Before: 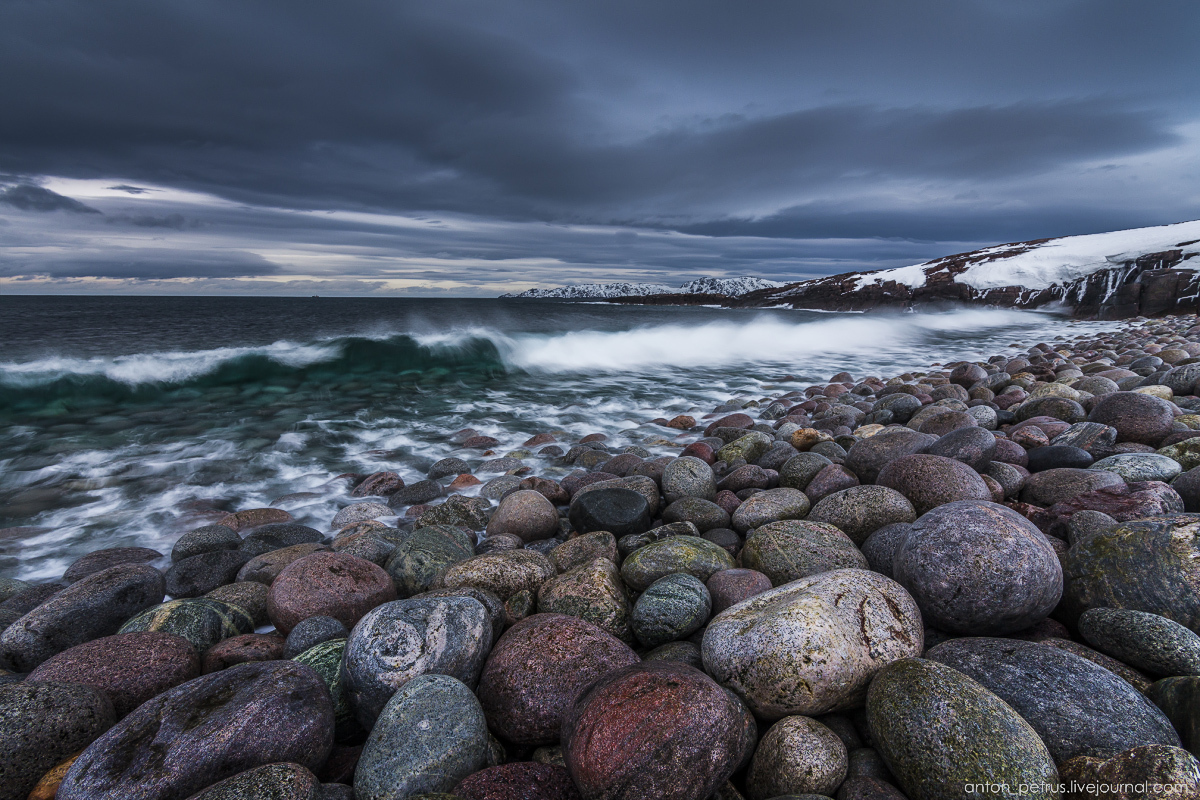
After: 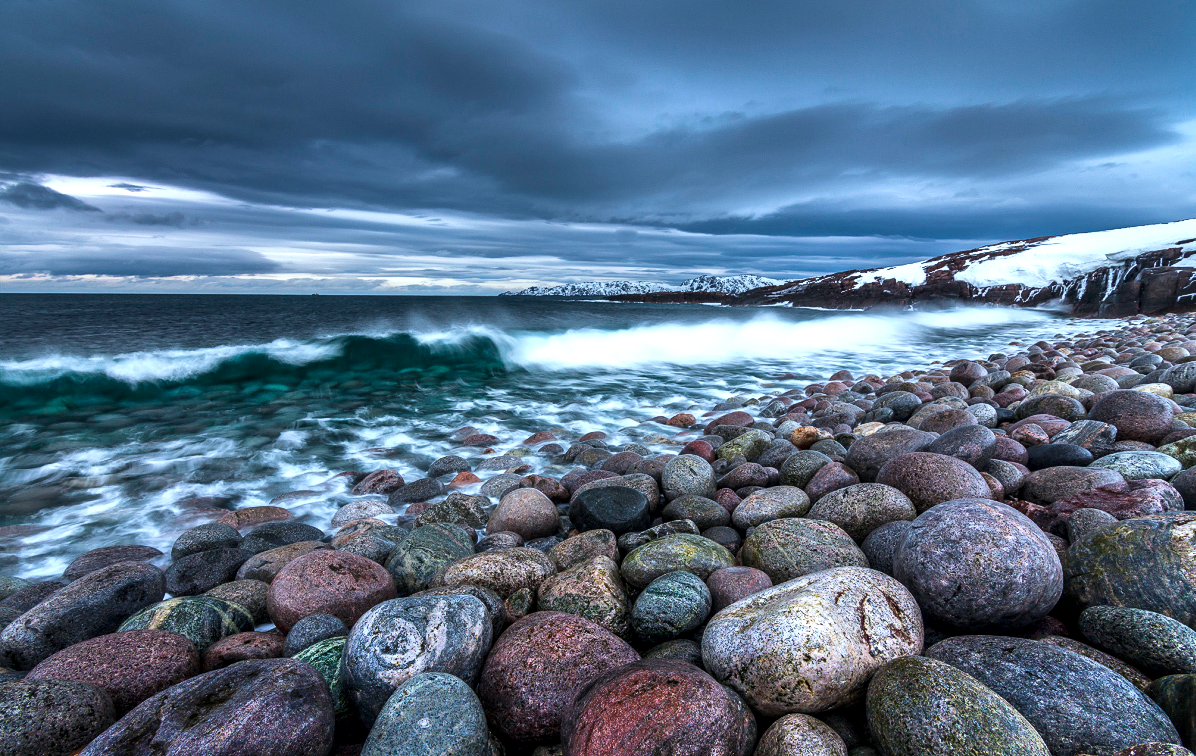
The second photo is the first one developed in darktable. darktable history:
crop: top 0.373%, right 0.257%, bottom 5.102%
local contrast: mode bilateral grid, contrast 19, coarseness 50, detail 129%, midtone range 0.2
color calibration: illuminant Planckian (black body), adaptation linear Bradford (ICC v4), x 0.364, y 0.367, temperature 4412.03 K
exposure: black level correction 0, exposure 0.702 EV, compensate highlight preservation false
